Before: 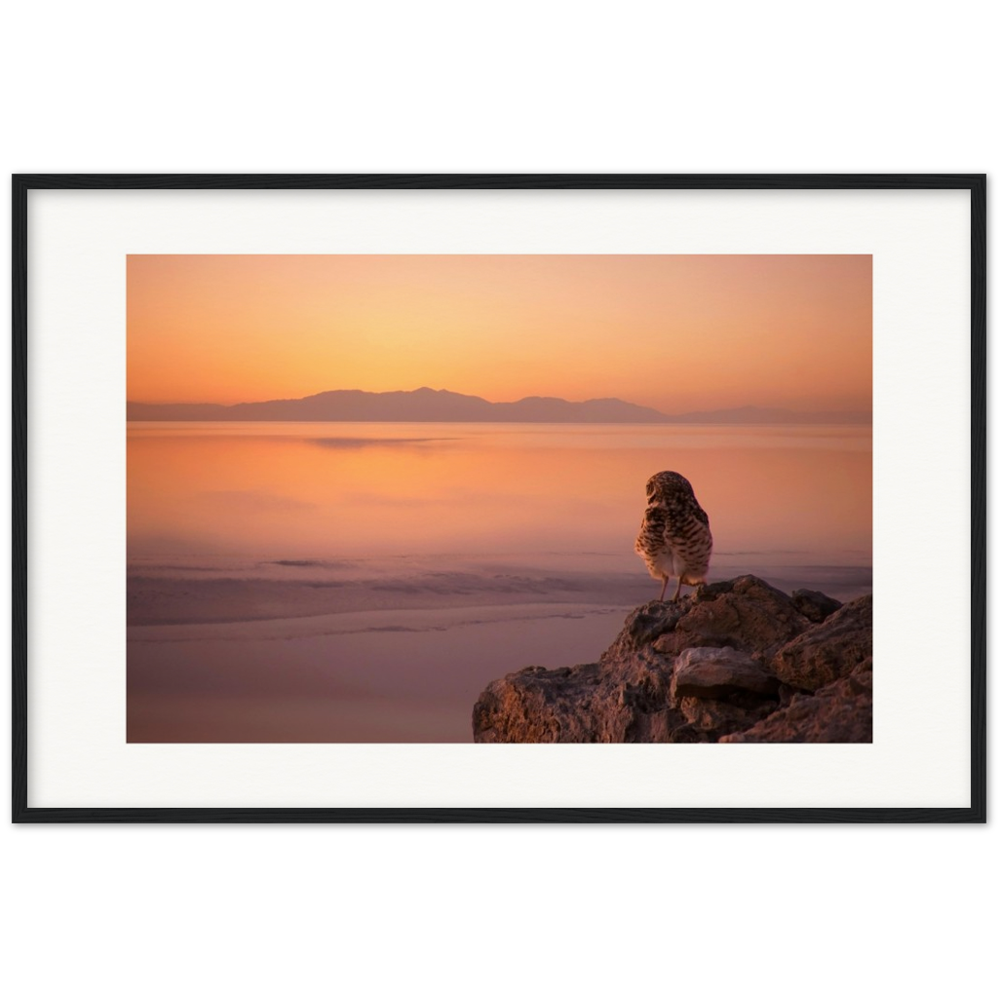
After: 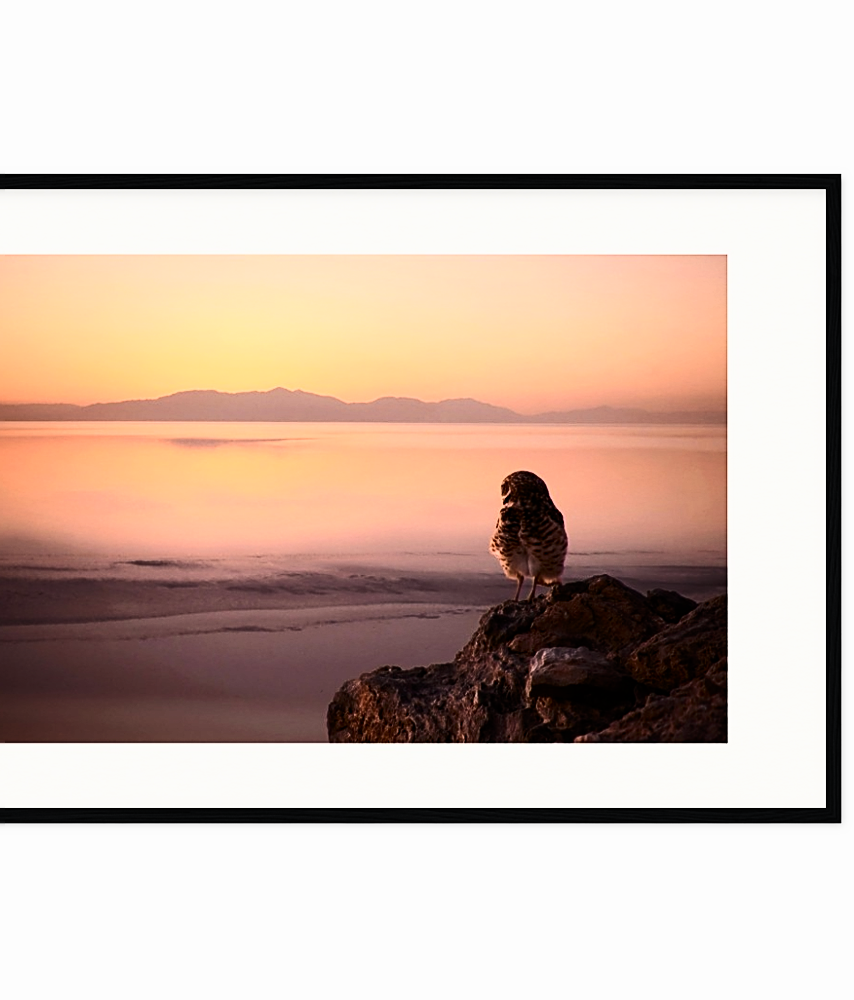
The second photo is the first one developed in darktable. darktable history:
filmic rgb: black relative exposure -8.07 EV, white relative exposure 3 EV, hardness 5.35, contrast 1.25
sharpen: on, module defaults
contrast brightness saturation: contrast 0.39, brightness 0.1
crop and rotate: left 14.584%
